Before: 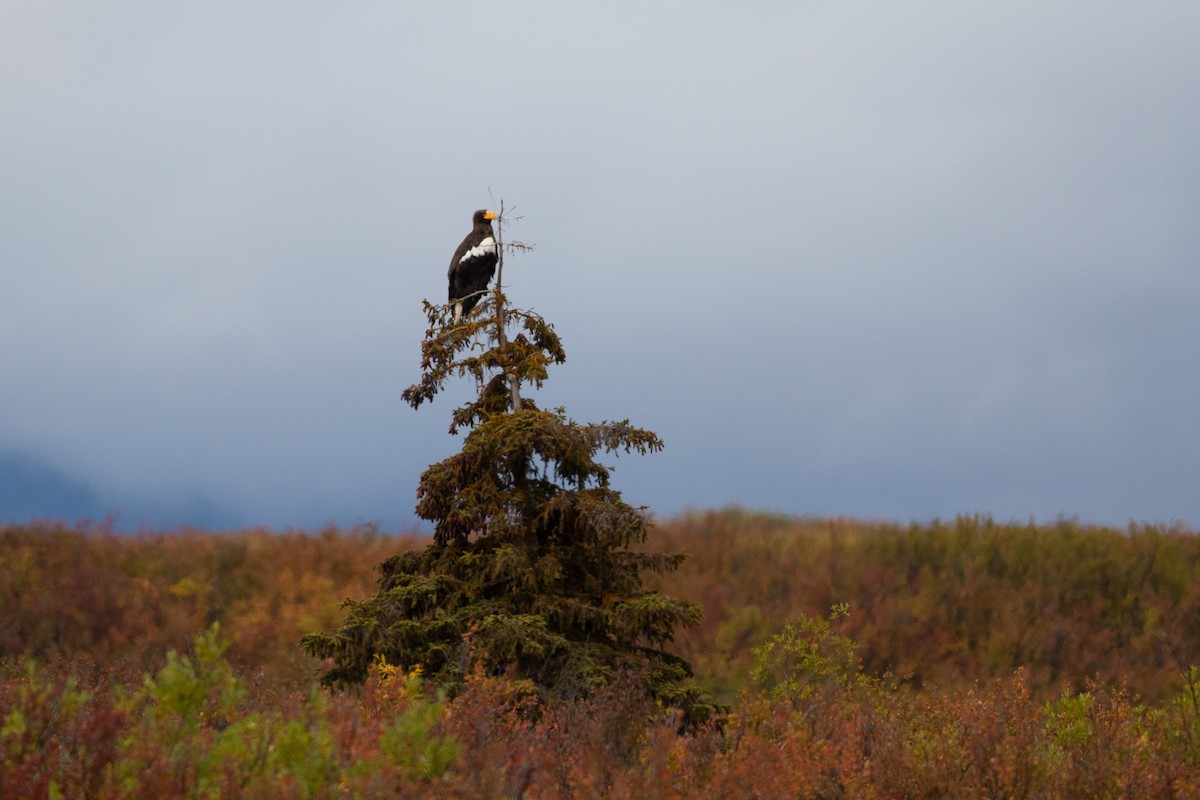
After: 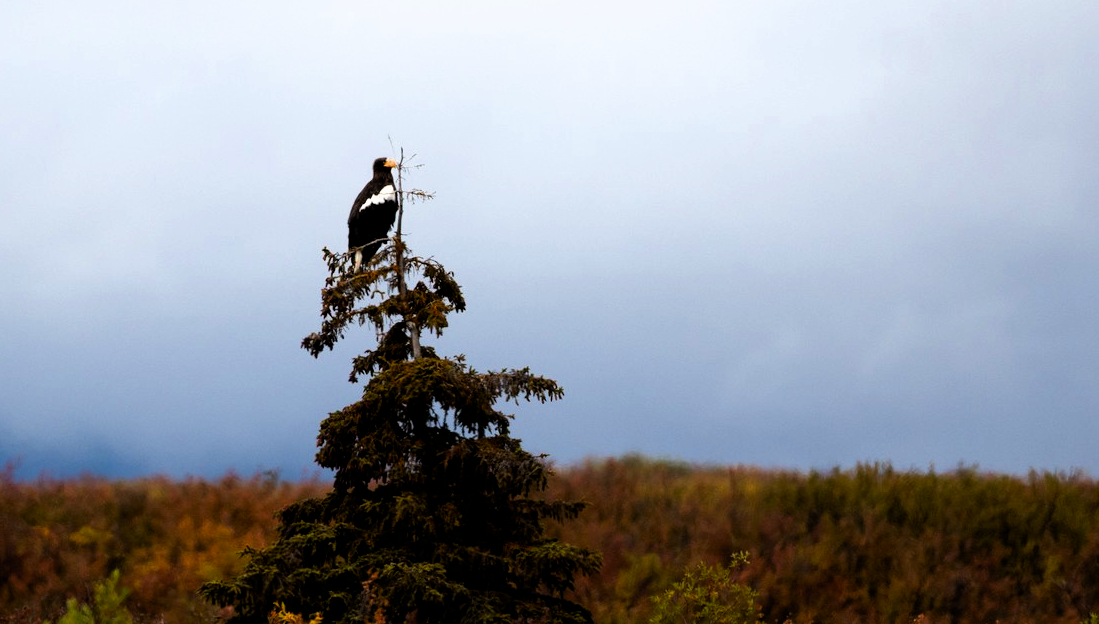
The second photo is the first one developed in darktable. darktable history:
filmic rgb: black relative exposure -8.2 EV, white relative exposure 2.22 EV, hardness 7.19, latitude 85.16%, contrast 1.698, highlights saturation mix -4.29%, shadows ↔ highlights balance -2.04%
color zones: curves: ch0 [(0, 0.425) (0.143, 0.422) (0.286, 0.42) (0.429, 0.419) (0.571, 0.419) (0.714, 0.42) (0.857, 0.422) (1, 0.425)]; ch1 [(0, 0.666) (0.143, 0.669) (0.286, 0.671) (0.429, 0.67) (0.571, 0.67) (0.714, 0.67) (0.857, 0.67) (1, 0.666)]
crop: left 8.35%, top 6.575%, bottom 15.301%
